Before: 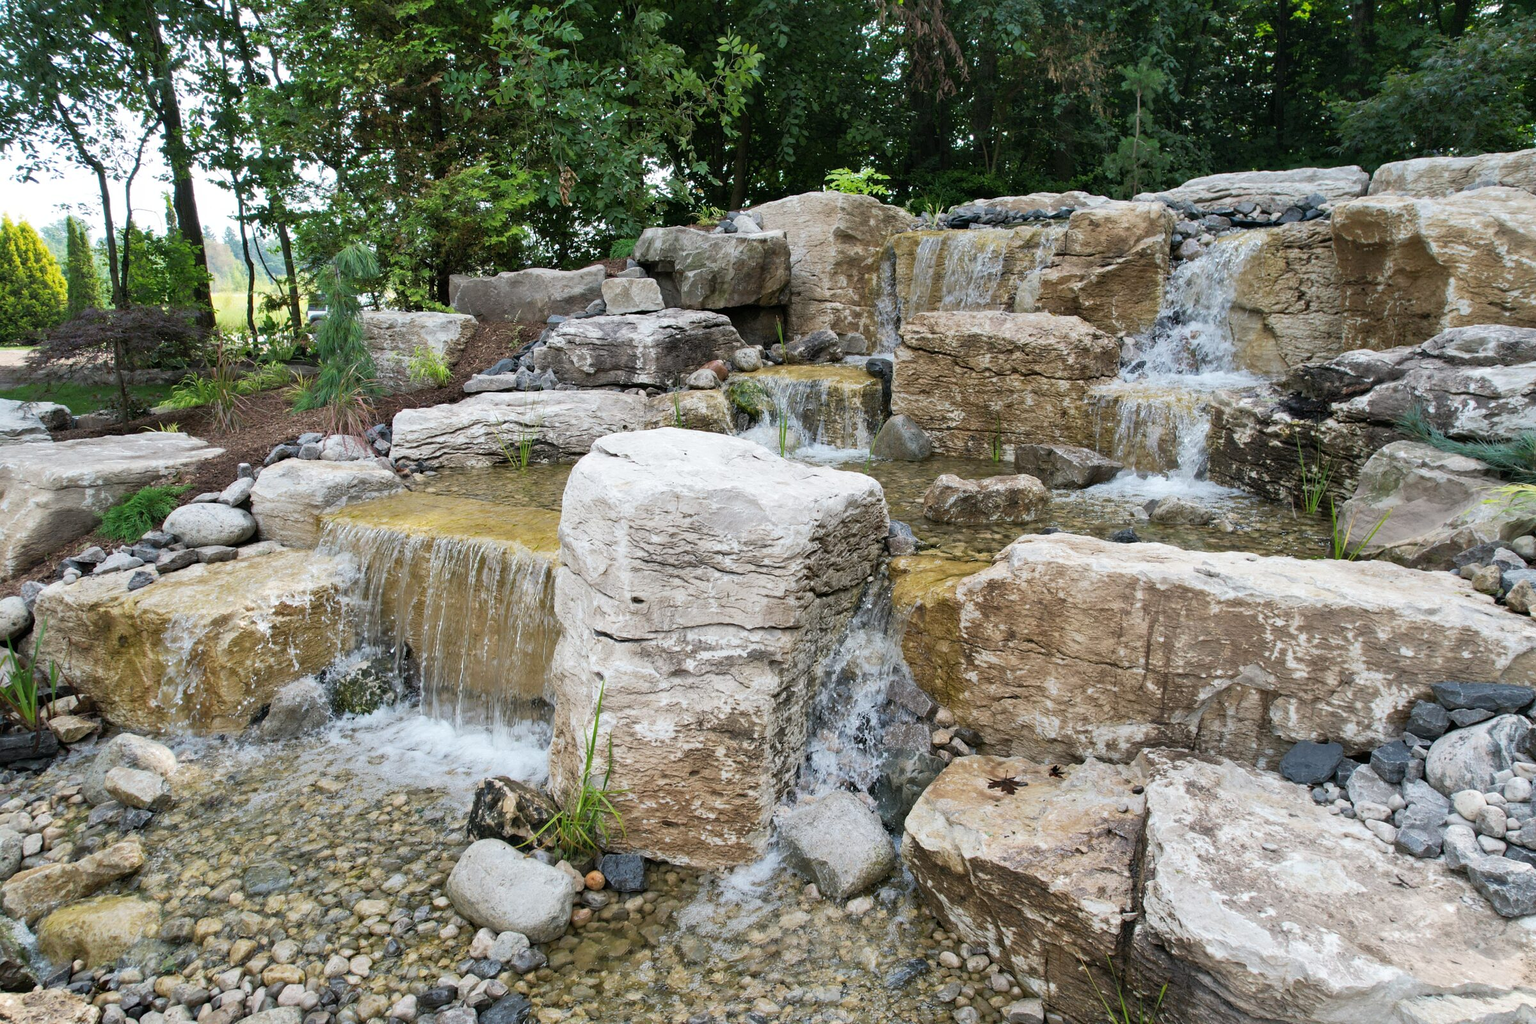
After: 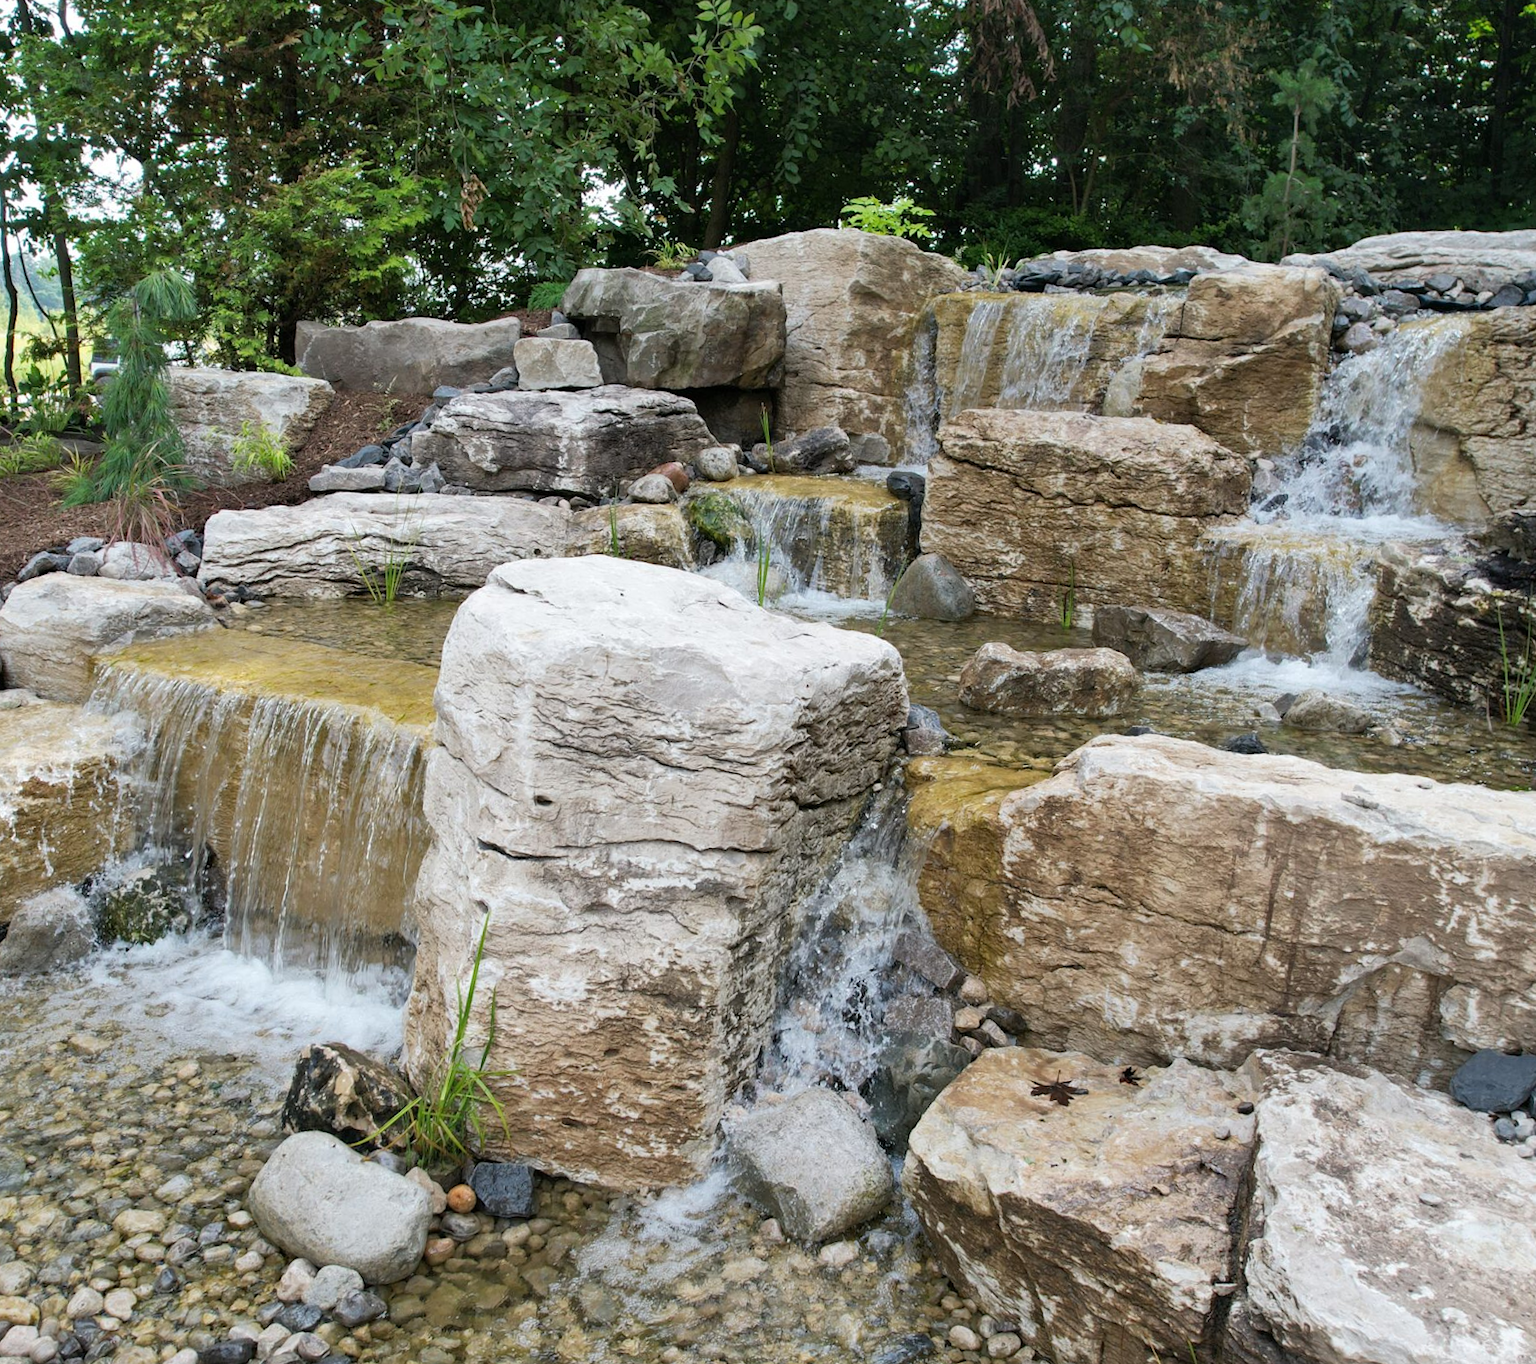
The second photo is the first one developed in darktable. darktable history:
crop and rotate: angle -2.89°, left 14.128%, top 0.03%, right 10.926%, bottom 0.077%
